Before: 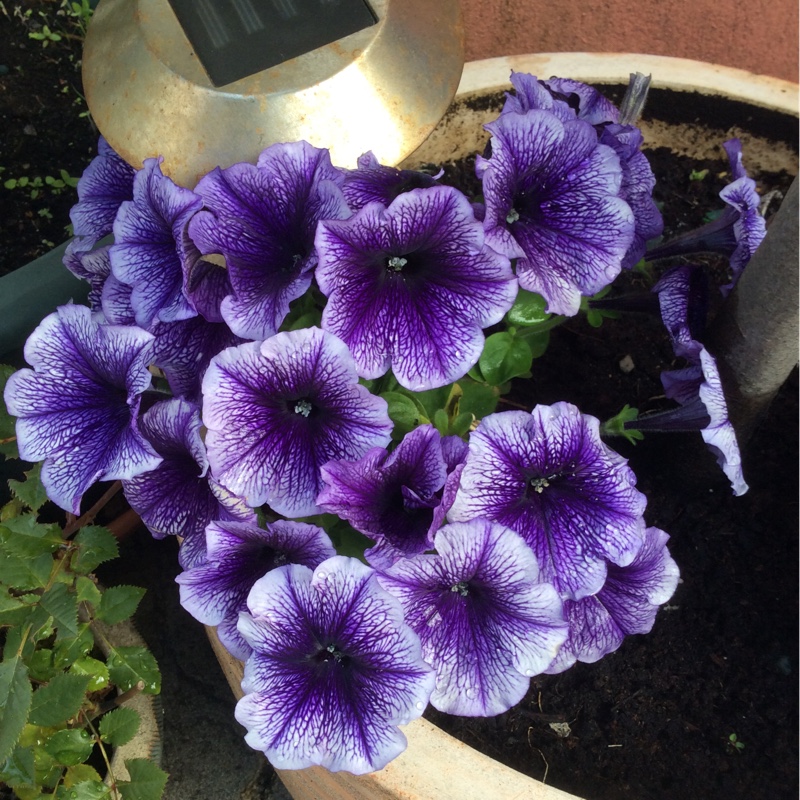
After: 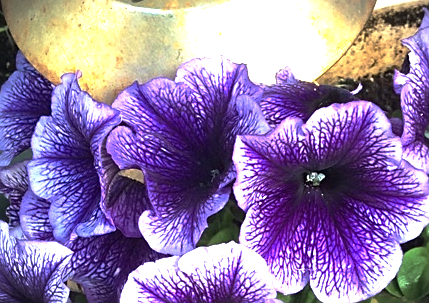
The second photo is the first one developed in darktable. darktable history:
crop: left 10.349%, top 10.71%, right 35.995%, bottom 51.295%
base curve: curves: ch0 [(0, 0) (0.595, 0.418) (1, 1)], preserve colors none
vignetting: fall-off start 99.47%, width/height ratio 1.302
sharpen: on, module defaults
exposure: black level correction 0, exposure 1.462 EV, compensate highlight preservation false
